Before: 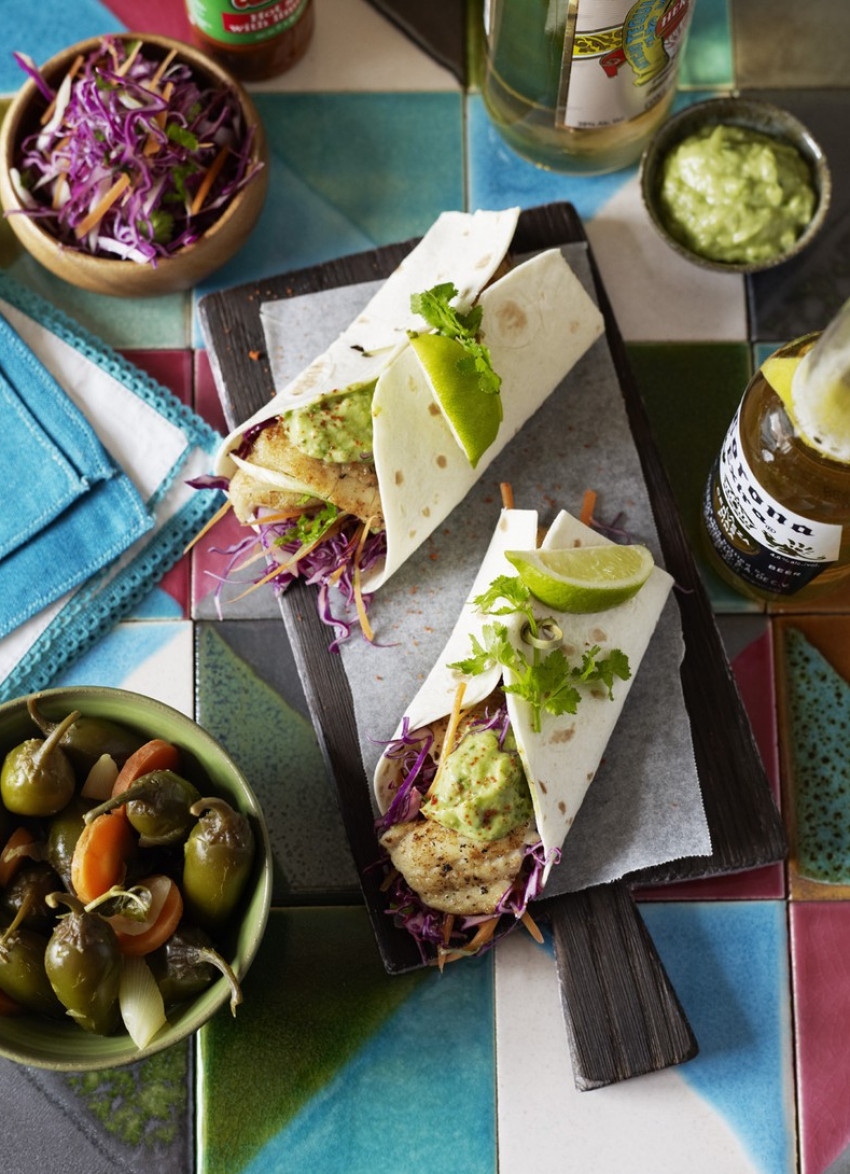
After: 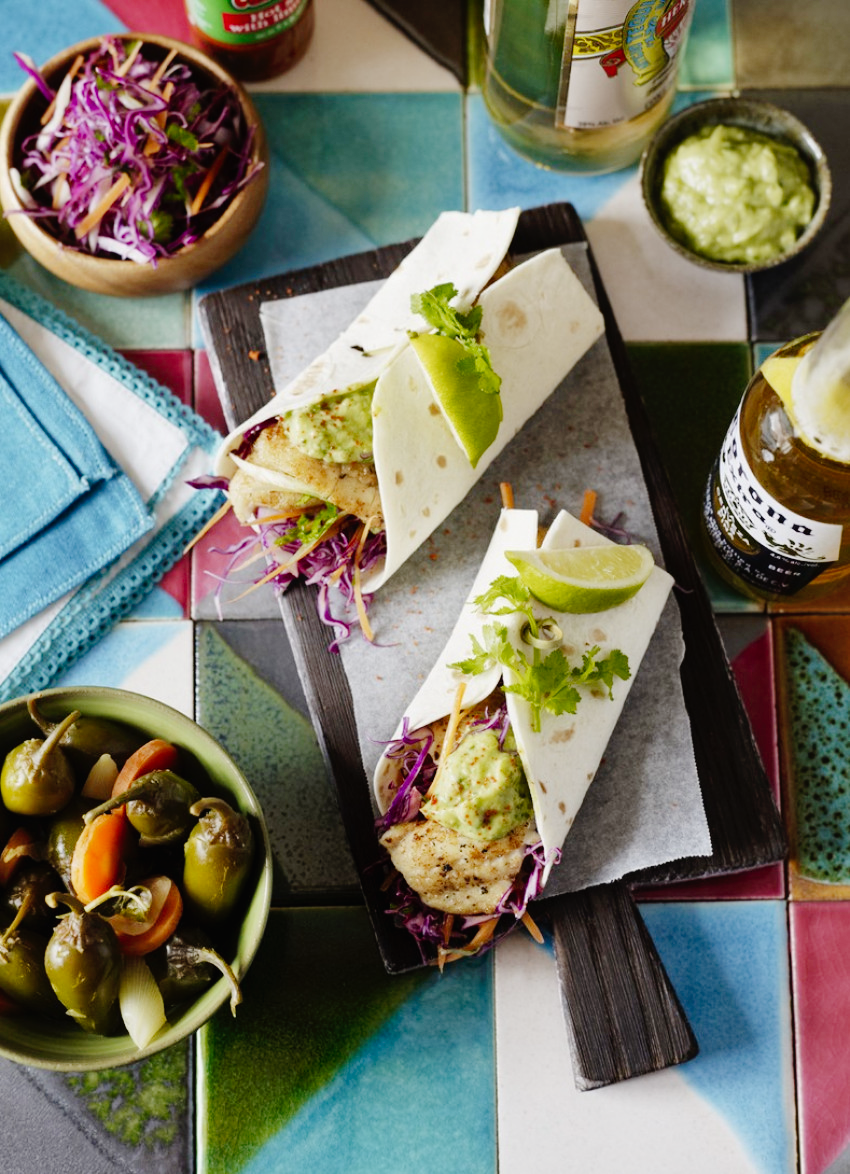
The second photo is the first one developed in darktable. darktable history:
contrast equalizer: octaves 7, y [[0.6 ×6], [0.55 ×6], [0 ×6], [0 ×6], [0 ×6]], mix -0.2
shadows and highlights: soften with gaussian
tone curve: curves: ch0 [(0, 0) (0.003, 0.009) (0.011, 0.009) (0.025, 0.01) (0.044, 0.02) (0.069, 0.032) (0.1, 0.048) (0.136, 0.092) (0.177, 0.153) (0.224, 0.217) (0.277, 0.306) (0.335, 0.402) (0.399, 0.488) (0.468, 0.574) (0.543, 0.648) (0.623, 0.716) (0.709, 0.783) (0.801, 0.851) (0.898, 0.92) (1, 1)], preserve colors none
